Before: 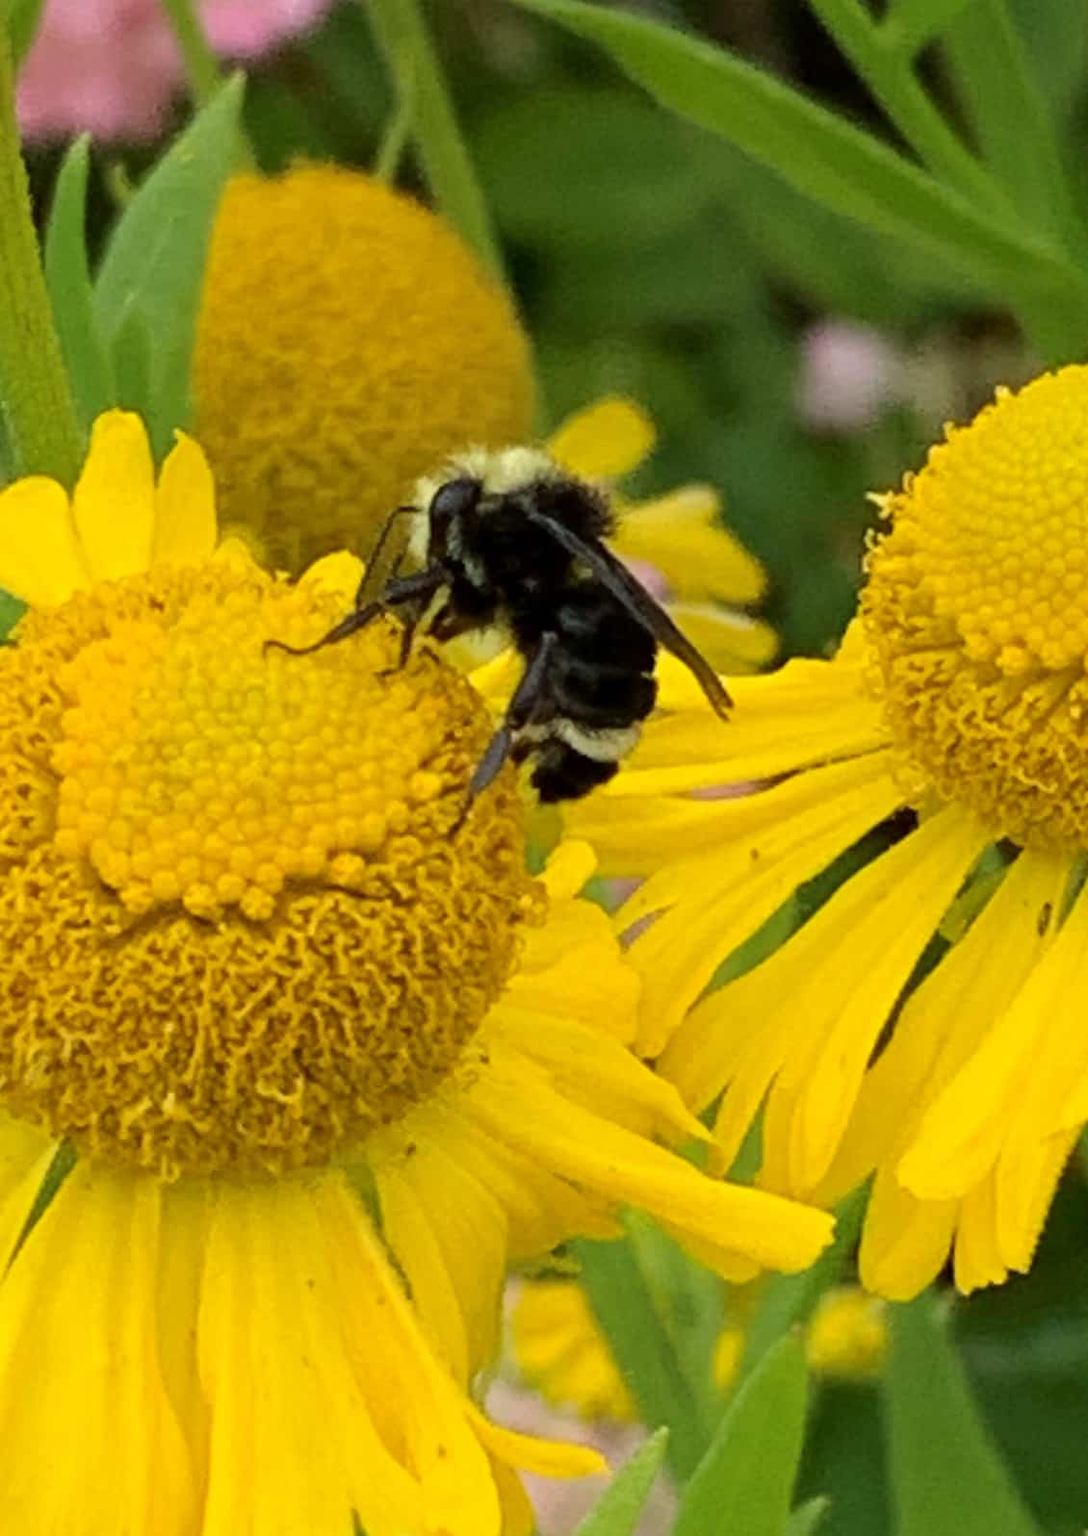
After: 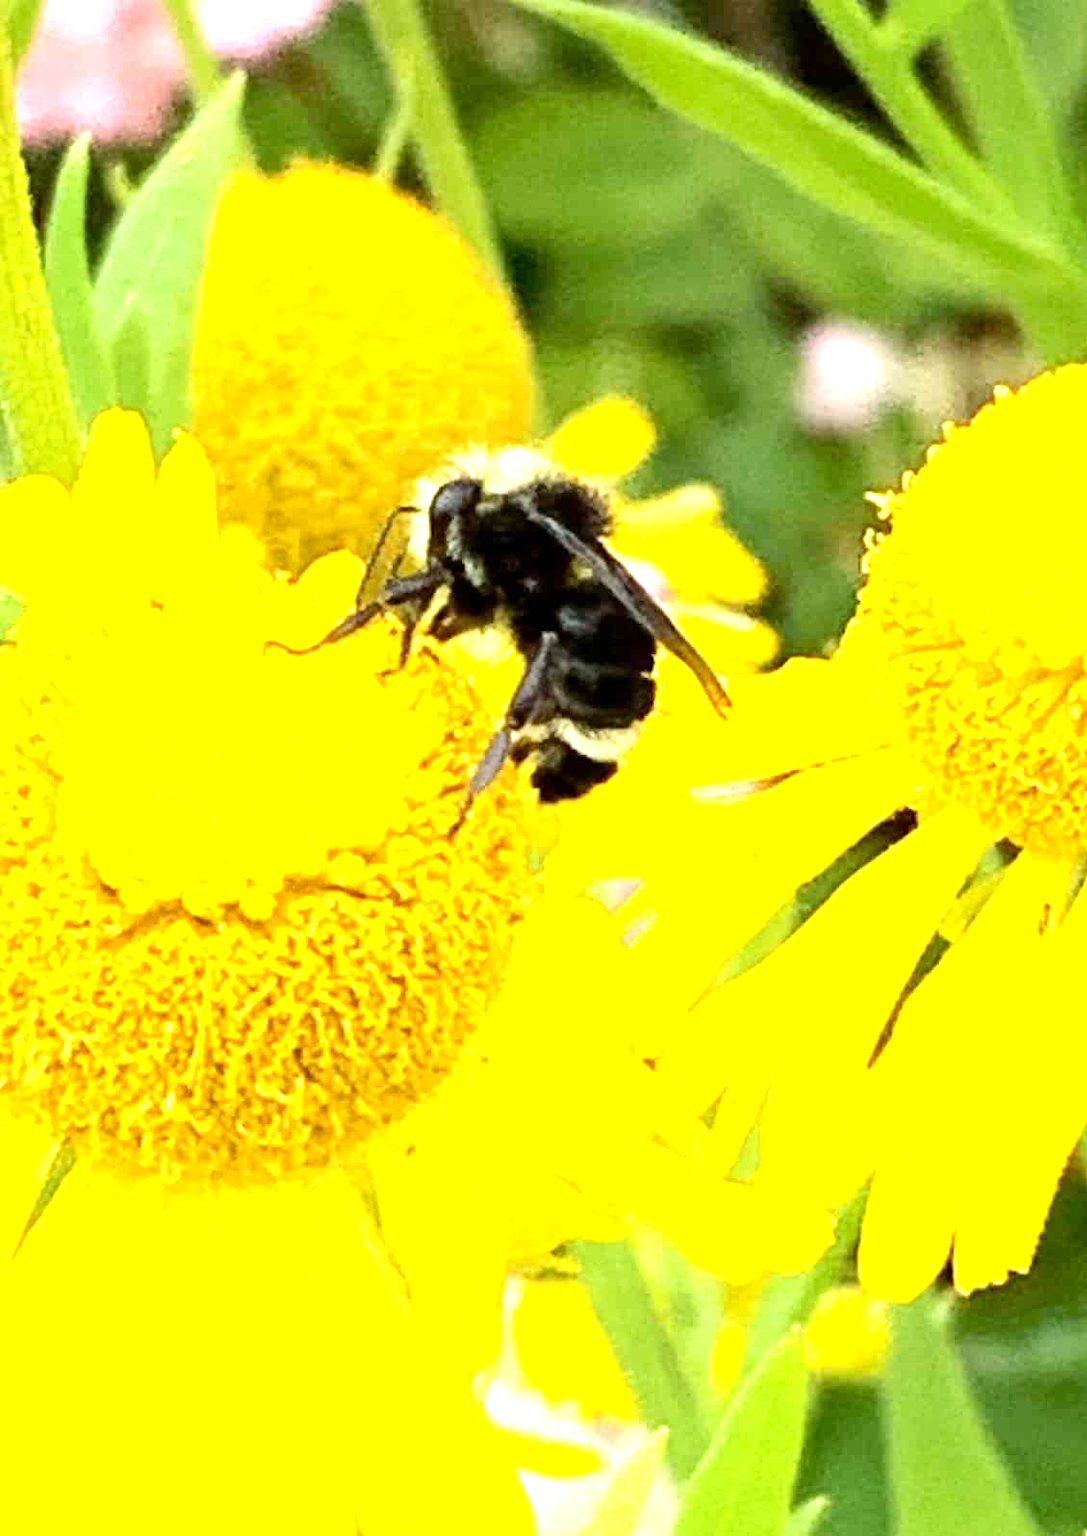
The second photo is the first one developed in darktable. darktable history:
tone equalizer: -8 EV -0.417 EV, -7 EV -0.389 EV, -6 EV -0.333 EV, -5 EV -0.222 EV, -3 EV 0.222 EV, -2 EV 0.333 EV, -1 EV 0.389 EV, +0 EV 0.417 EV, edges refinement/feathering 500, mask exposure compensation -1.57 EV, preserve details no
exposure: black level correction 0, exposure 1.2 EV, compensate exposure bias true, compensate highlight preservation false
